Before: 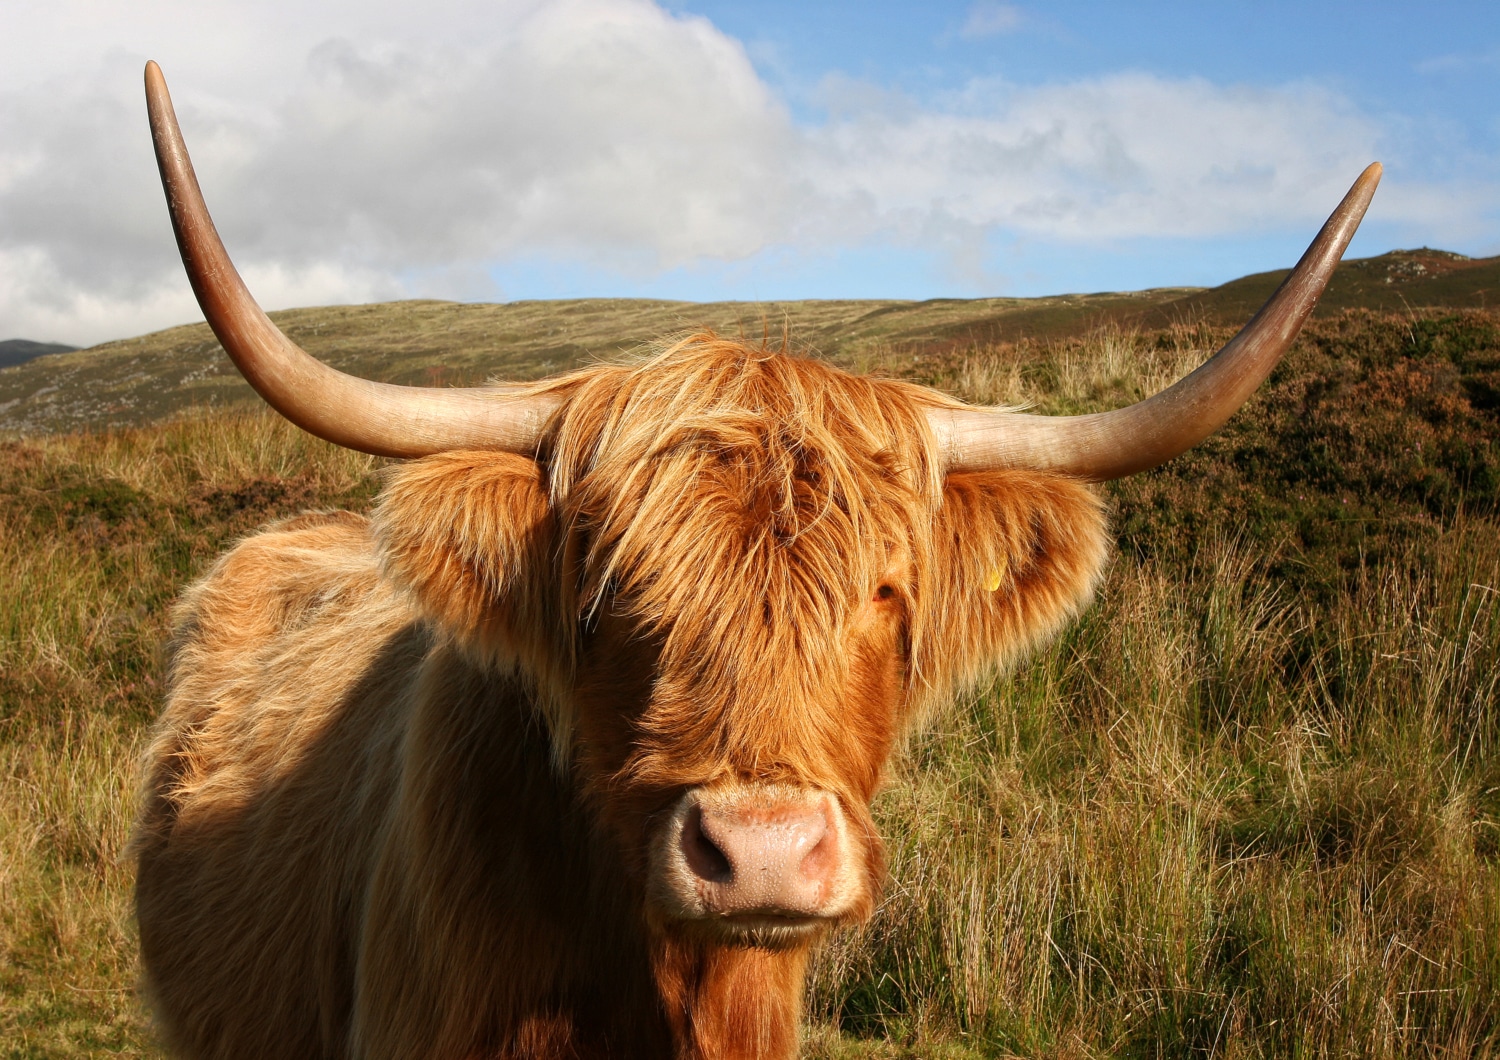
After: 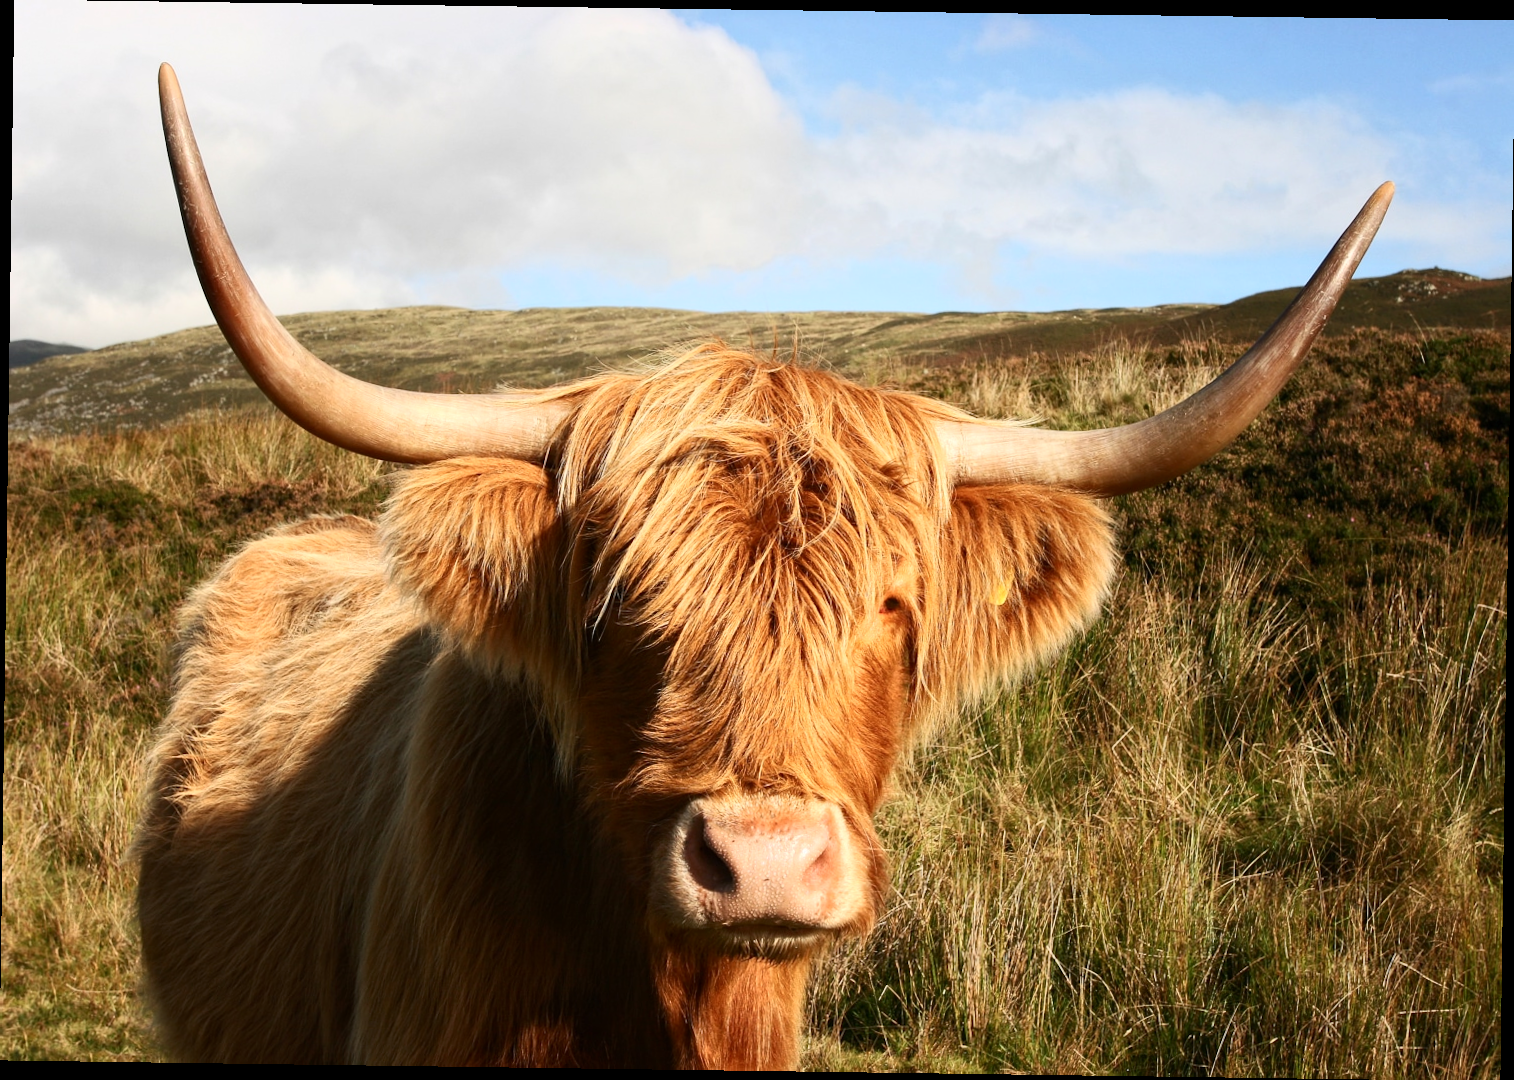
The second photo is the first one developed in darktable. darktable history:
rotate and perspective: rotation 0.8°, automatic cropping off
contrast brightness saturation: contrast 0.24, brightness 0.09
exposure: compensate highlight preservation false
